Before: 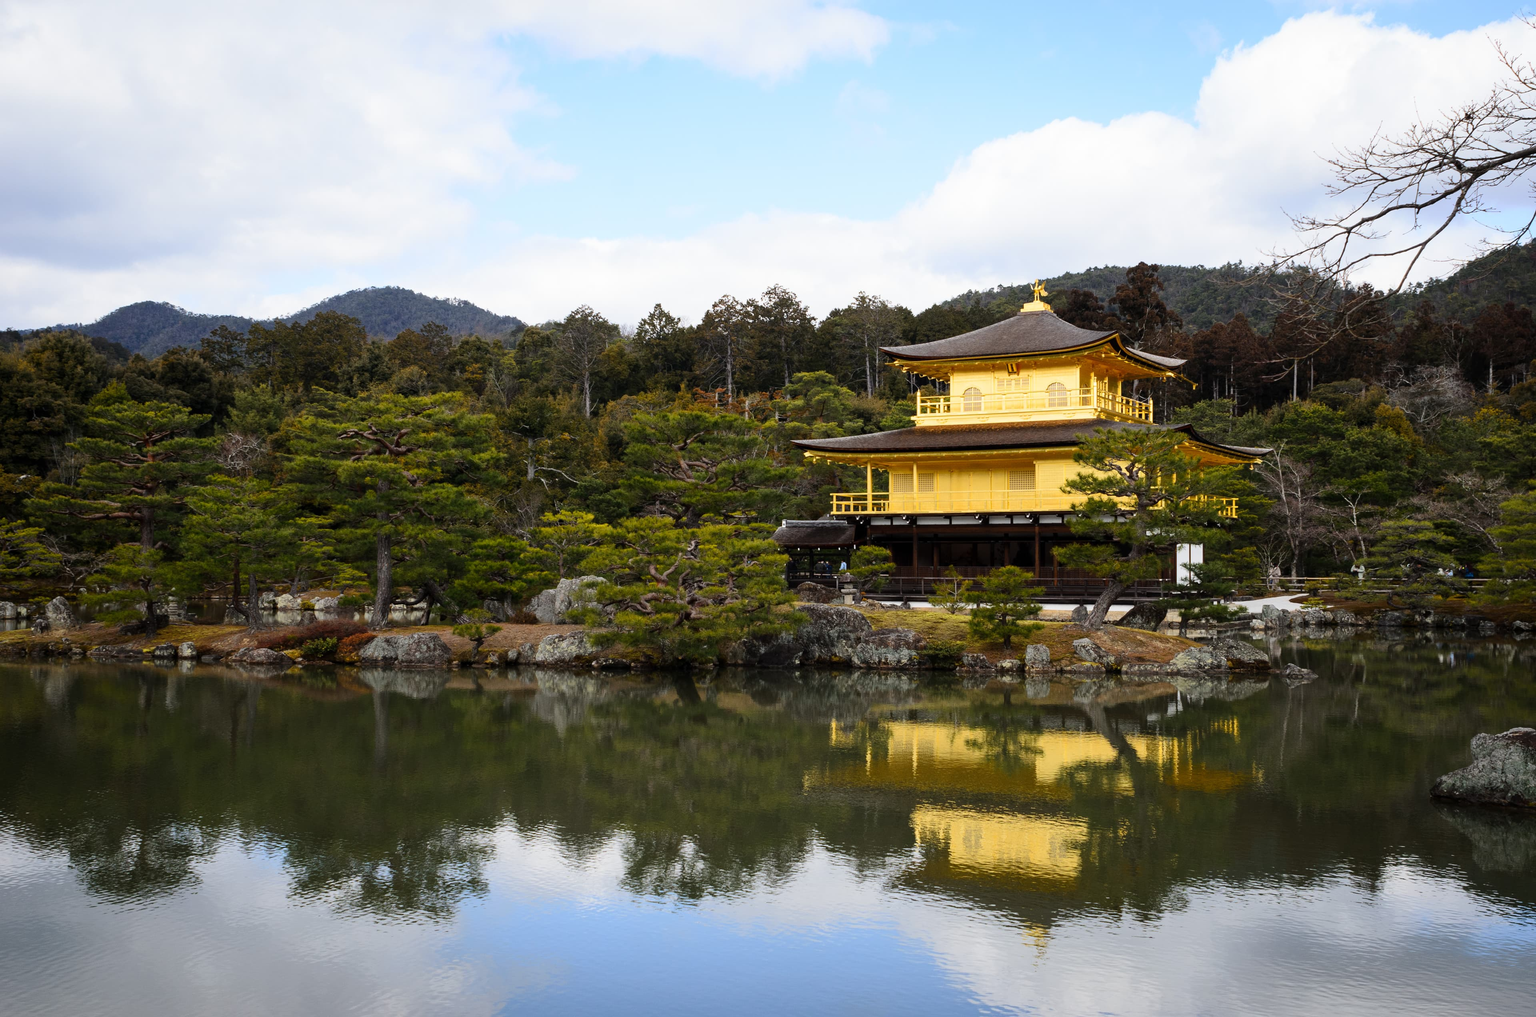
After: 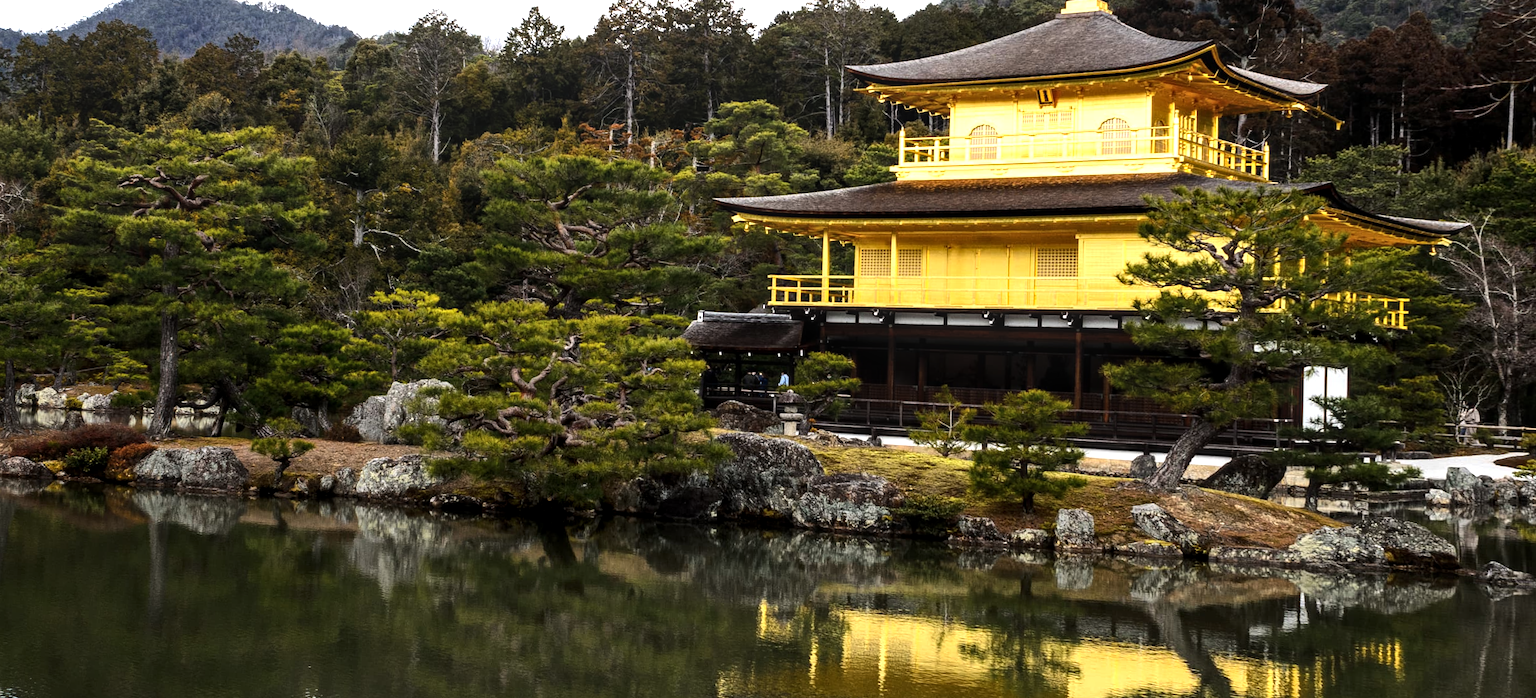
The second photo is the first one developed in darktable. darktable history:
tone equalizer: -8 EV -0.75 EV, -7 EV -0.7 EV, -6 EV -0.6 EV, -5 EV -0.4 EV, -3 EV 0.4 EV, -2 EV 0.6 EV, -1 EV 0.7 EV, +0 EV 0.75 EV, edges refinement/feathering 500, mask exposure compensation -1.57 EV, preserve details no
crop: left 11.123%, top 27.61%, right 18.3%, bottom 17.034%
rotate and perspective: rotation 1.69°, lens shift (vertical) -0.023, lens shift (horizontal) -0.291, crop left 0.025, crop right 0.988, crop top 0.092, crop bottom 0.842
local contrast: on, module defaults
